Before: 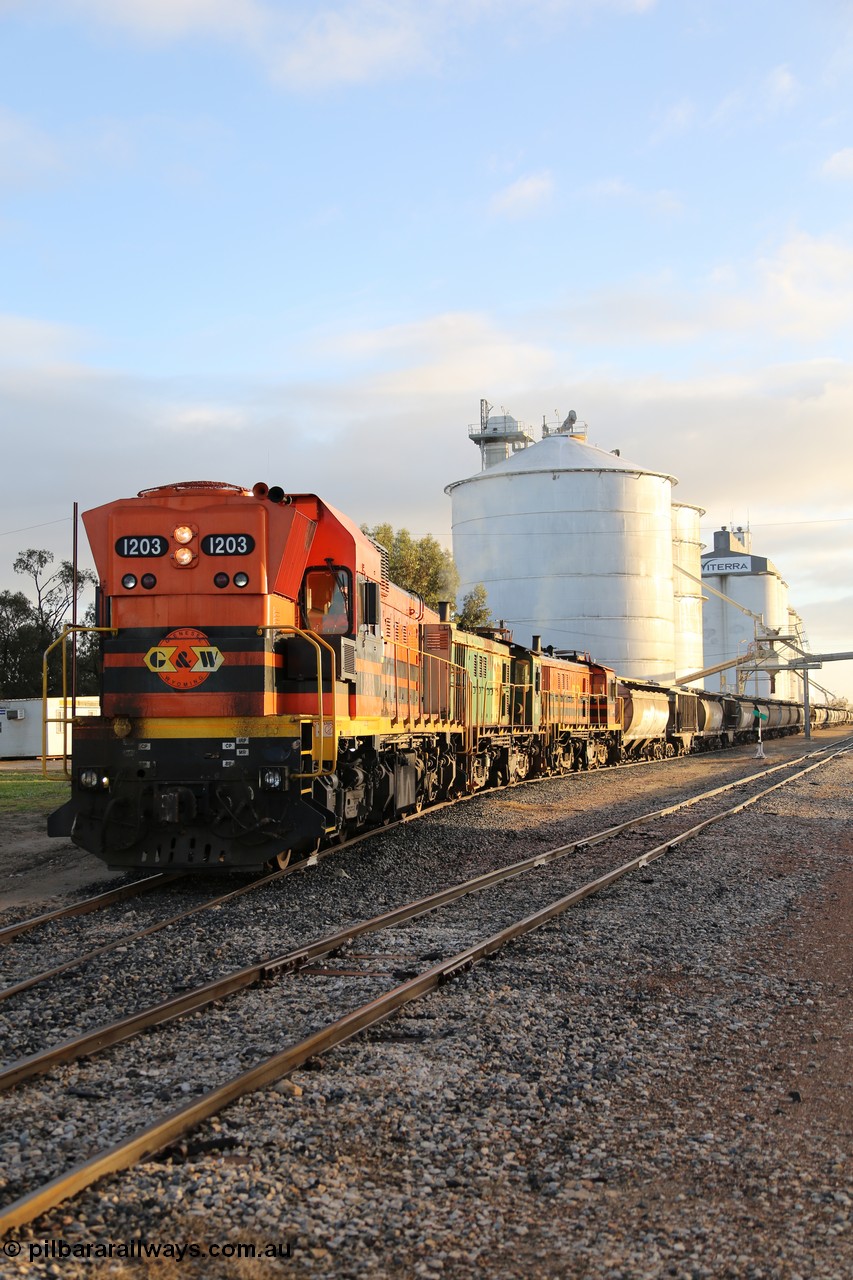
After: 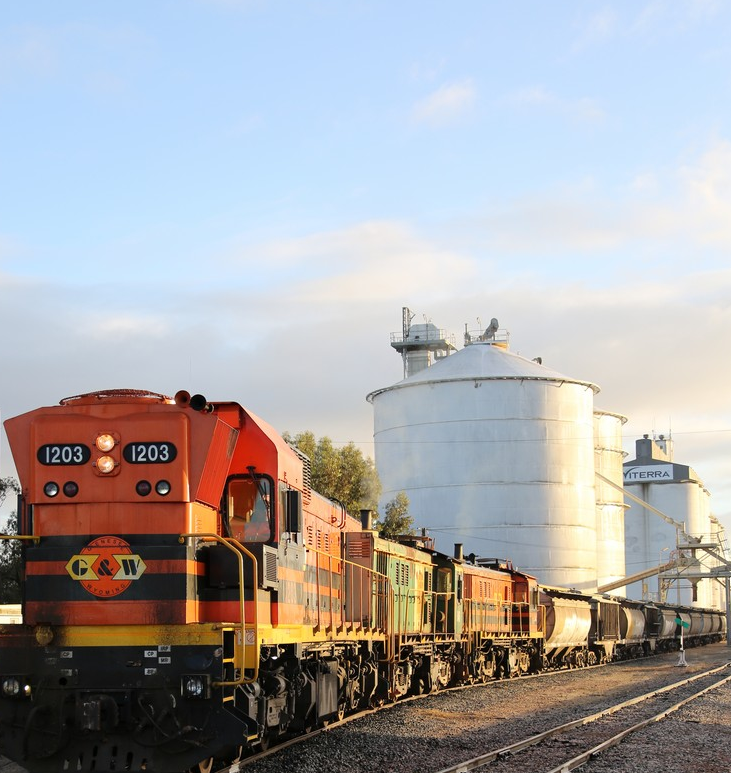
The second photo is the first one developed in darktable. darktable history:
crop and rotate: left 9.233%, top 7.239%, right 5.024%, bottom 32.334%
